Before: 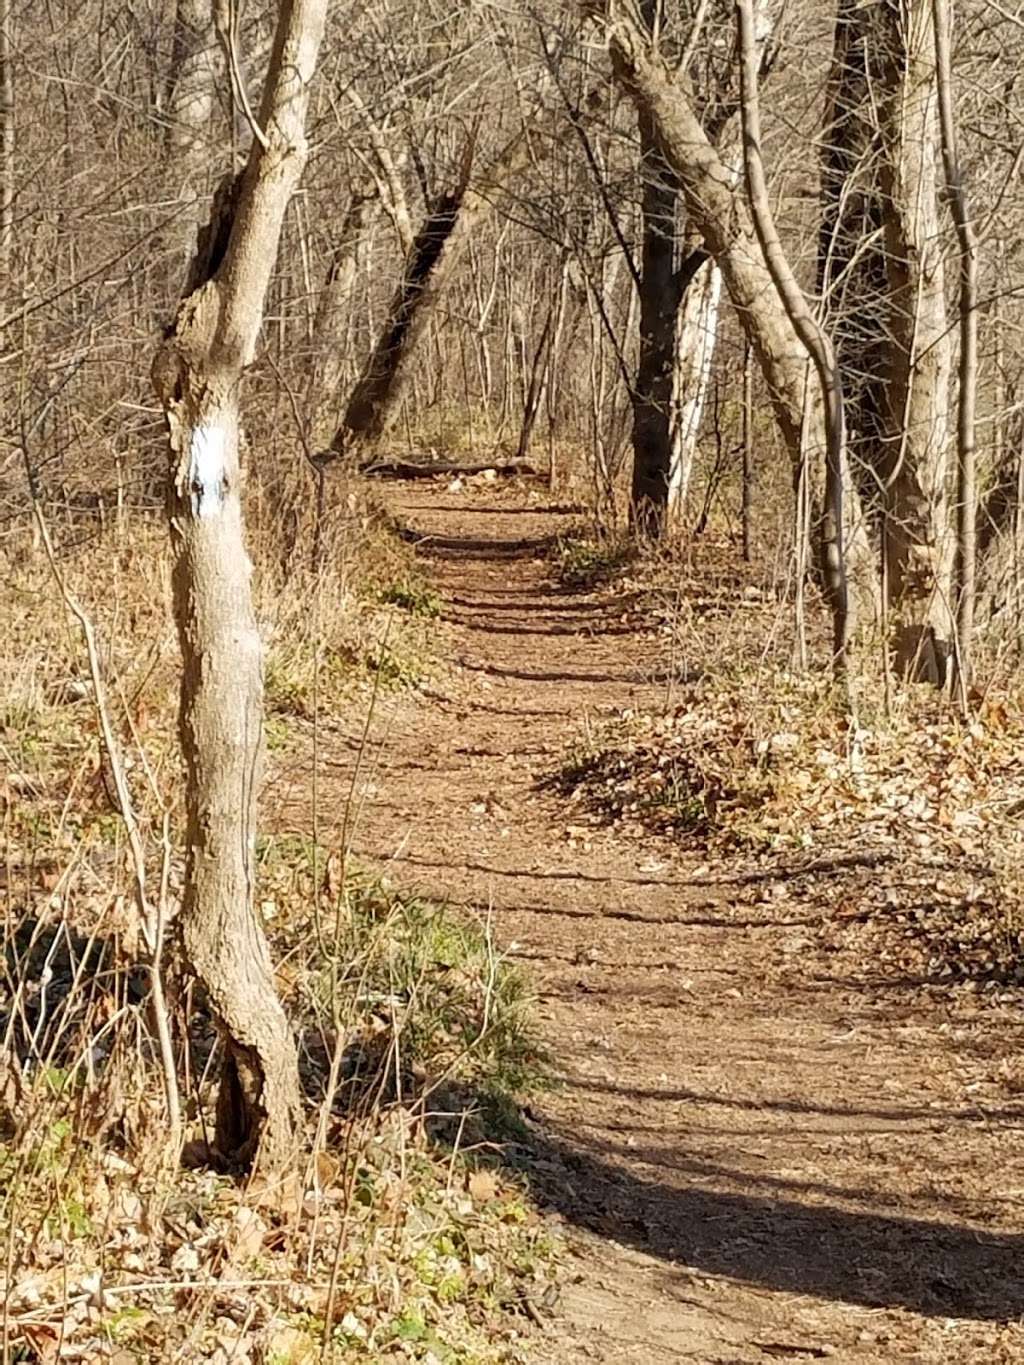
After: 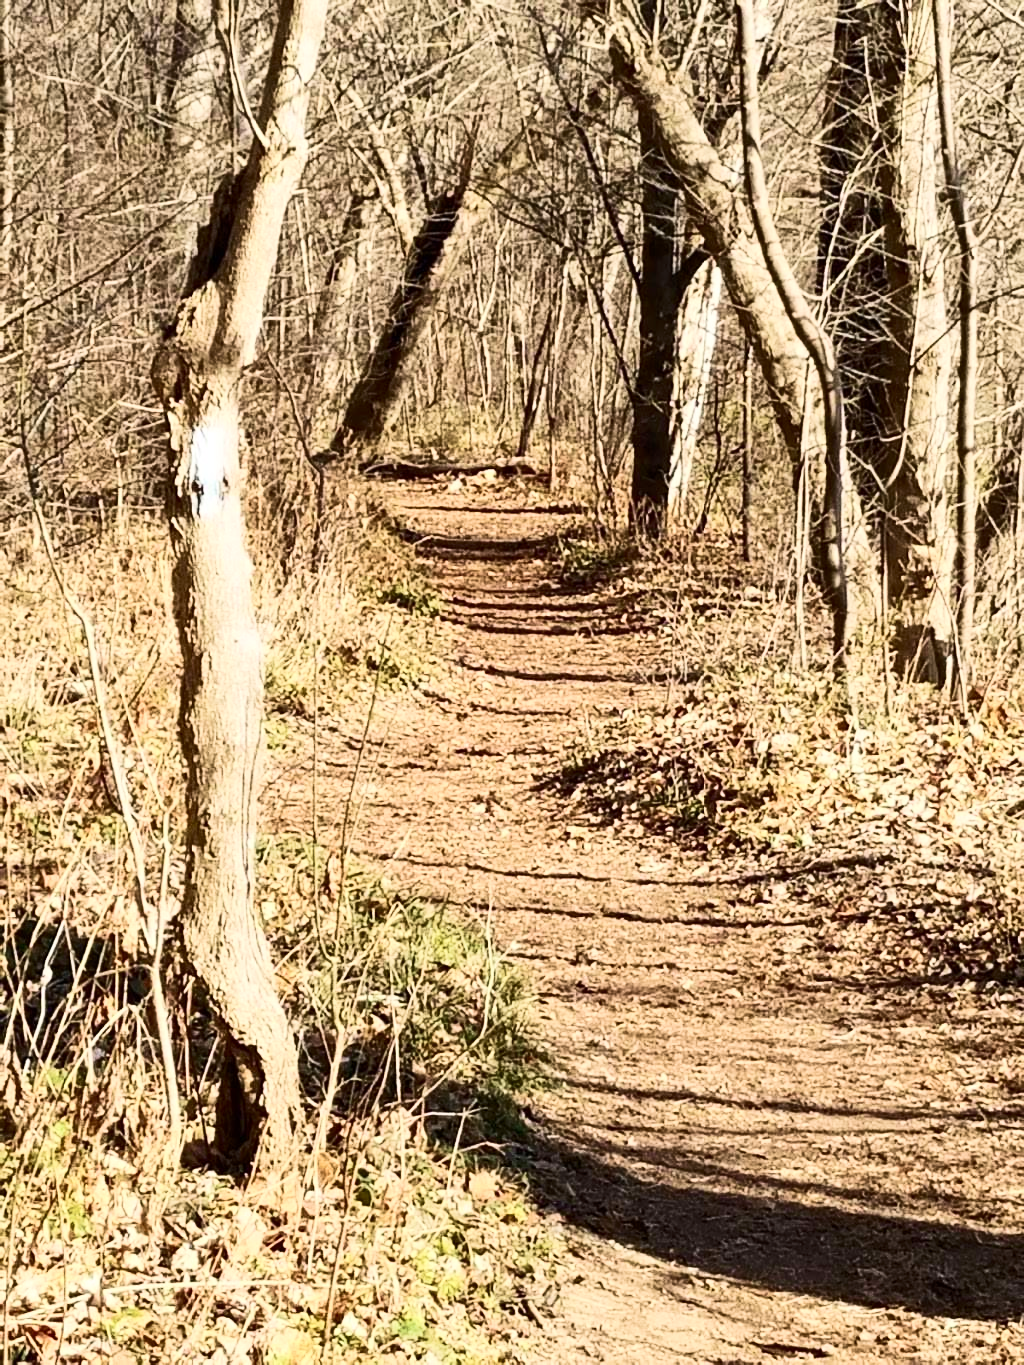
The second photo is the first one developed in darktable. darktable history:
velvia: on, module defaults
contrast brightness saturation: contrast 0.392, brightness 0.11
